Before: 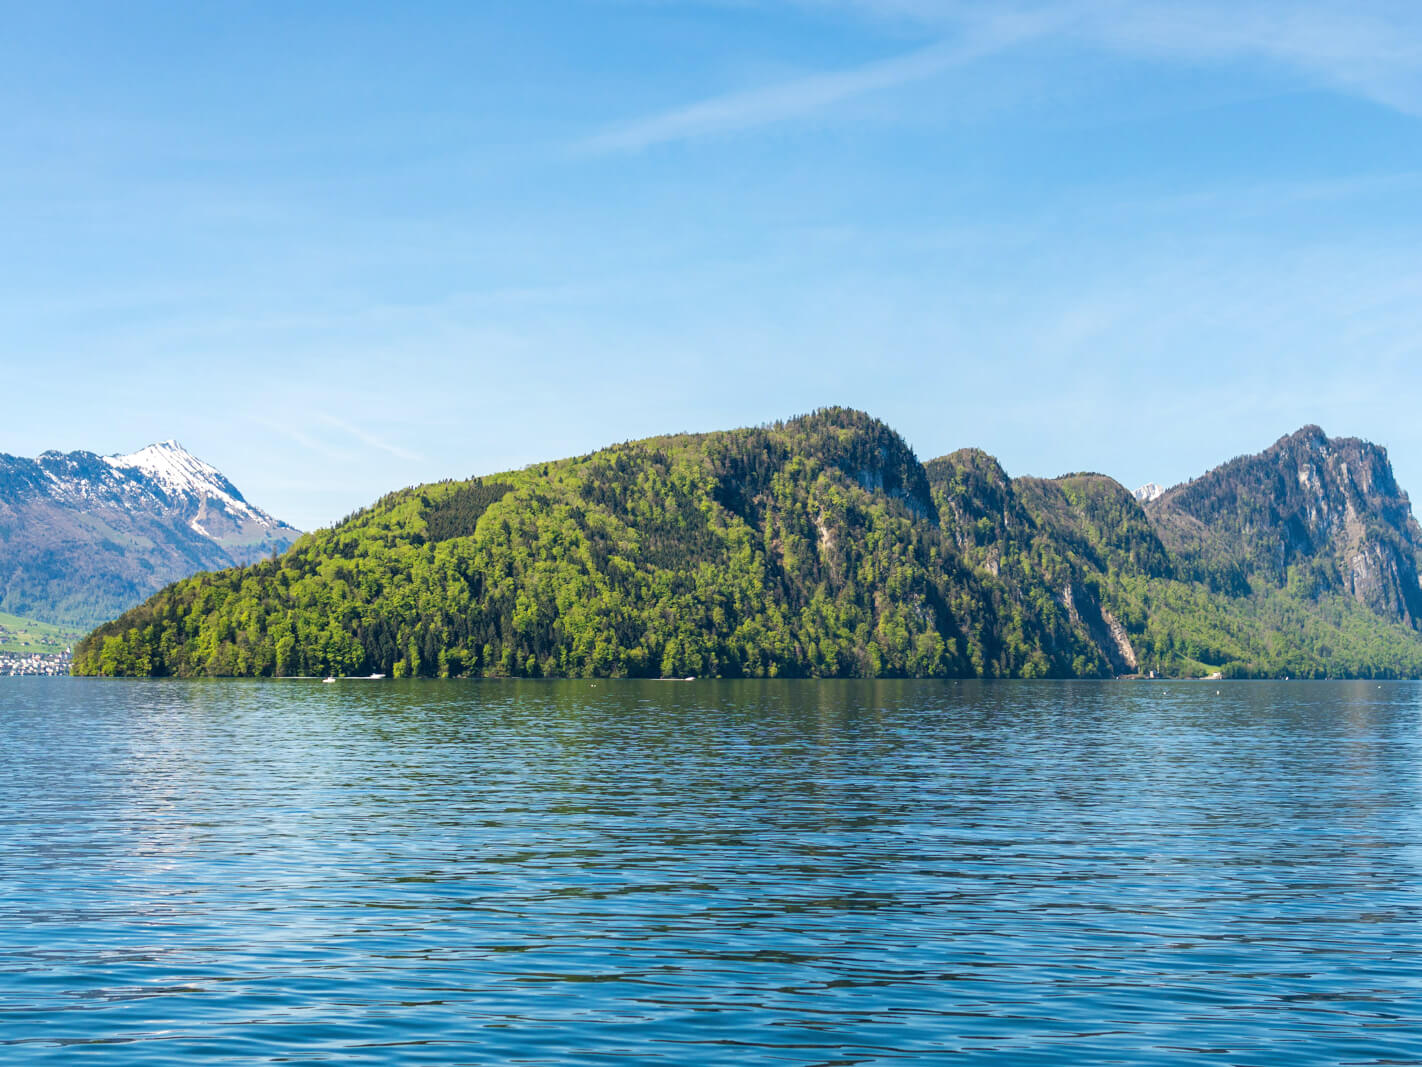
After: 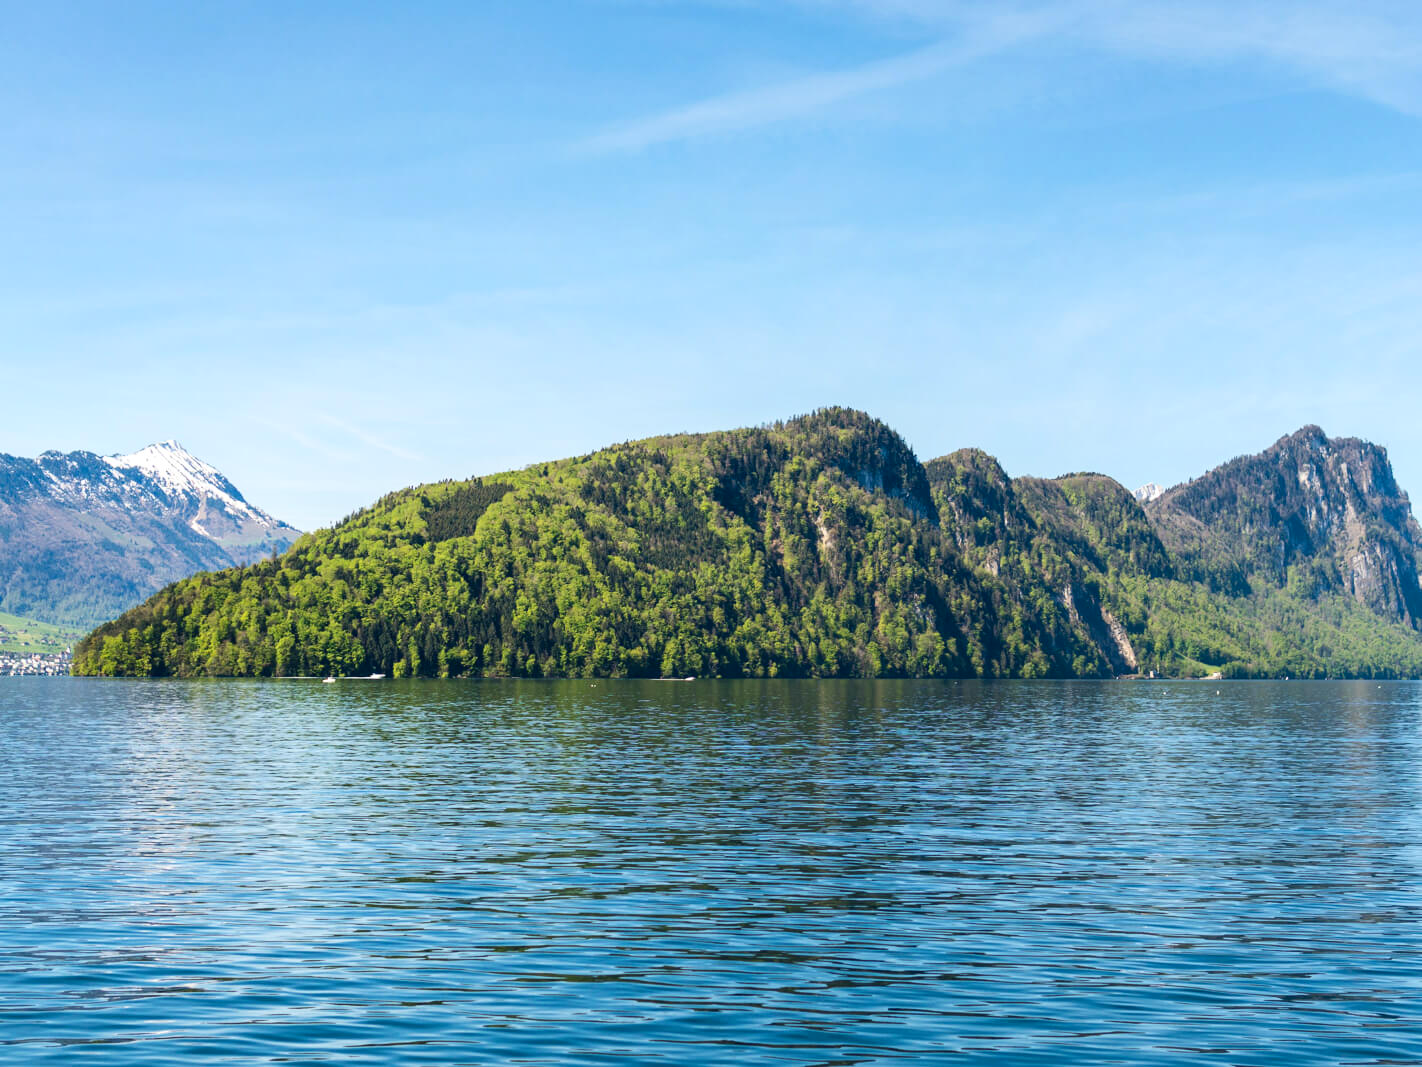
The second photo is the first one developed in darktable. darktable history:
contrast brightness saturation: contrast 0.14
